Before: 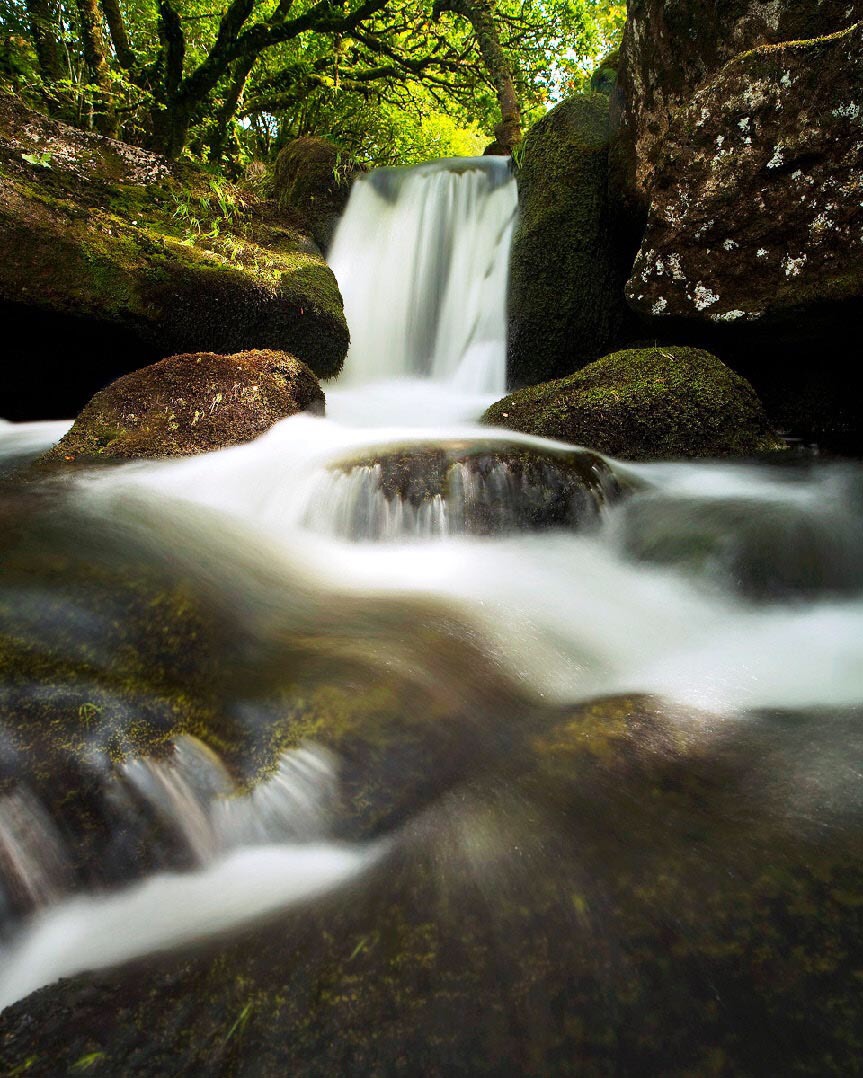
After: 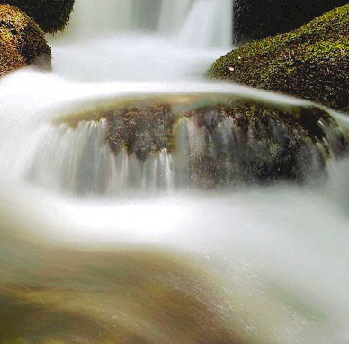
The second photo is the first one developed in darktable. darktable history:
tone curve: curves: ch0 [(0, 0) (0.003, 0.059) (0.011, 0.059) (0.025, 0.057) (0.044, 0.055) (0.069, 0.057) (0.1, 0.083) (0.136, 0.128) (0.177, 0.185) (0.224, 0.242) (0.277, 0.308) (0.335, 0.383) (0.399, 0.468) (0.468, 0.547) (0.543, 0.632) (0.623, 0.71) (0.709, 0.801) (0.801, 0.859) (0.898, 0.922) (1, 1)], preserve colors none
crop: left 31.751%, top 32.172%, right 27.8%, bottom 35.83%
shadows and highlights: shadows 40, highlights -60
